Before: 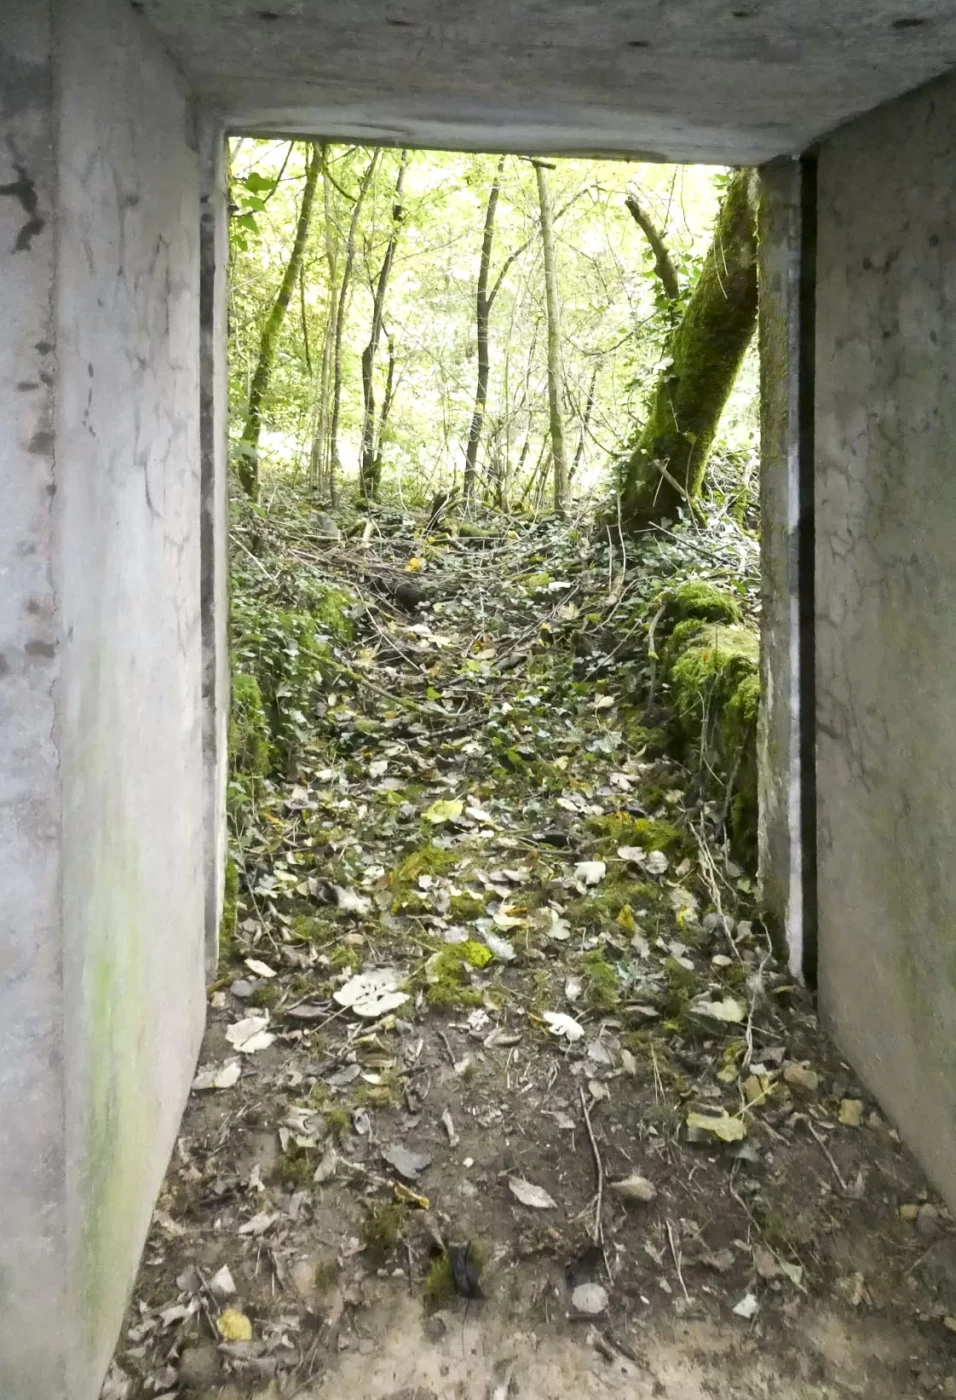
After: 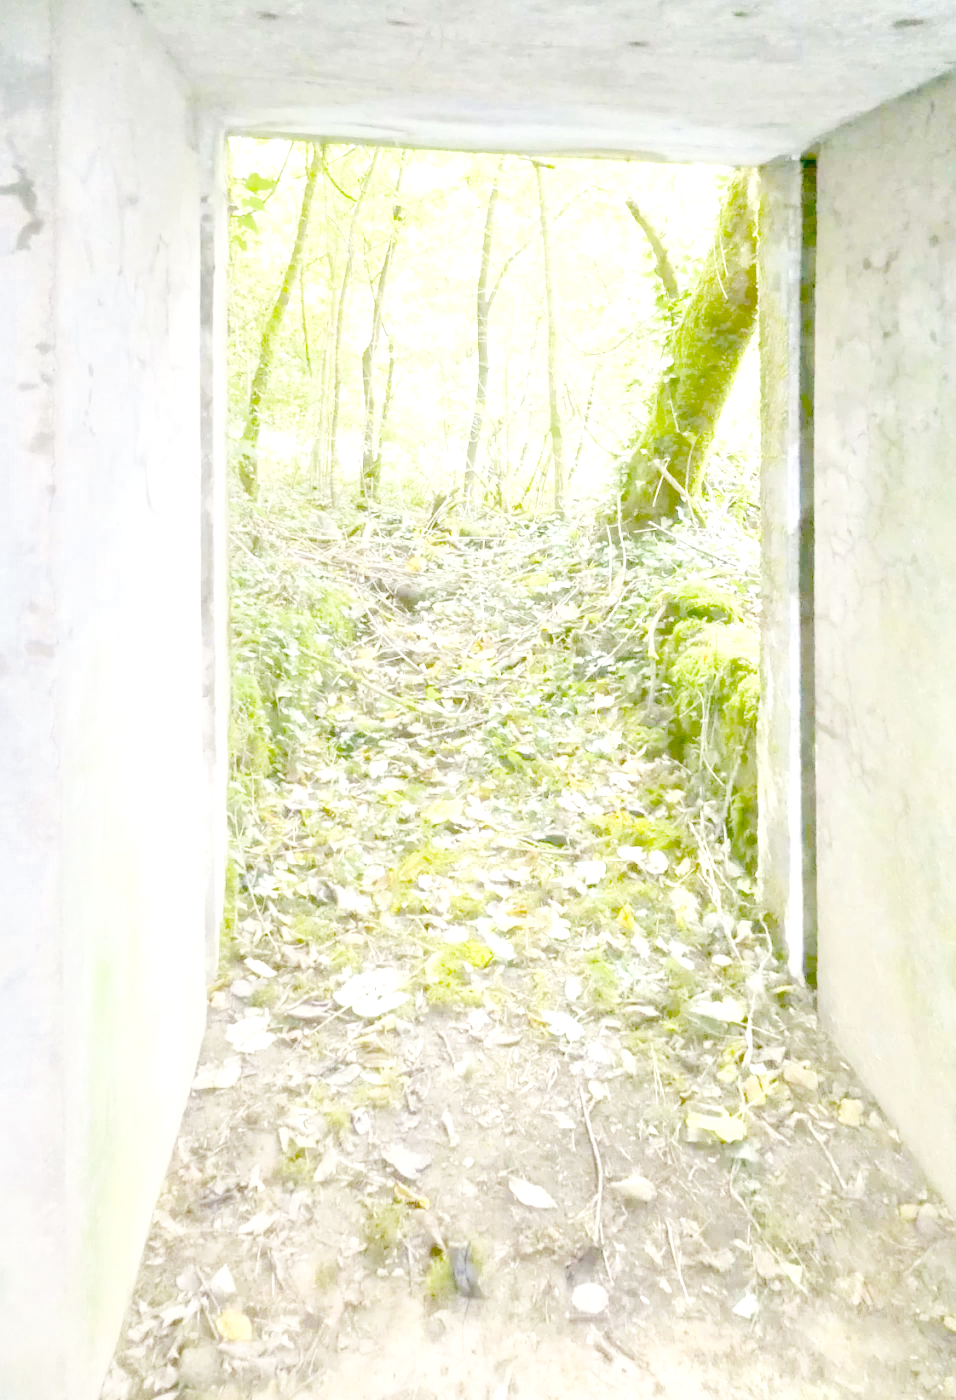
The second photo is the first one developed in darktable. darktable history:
exposure: exposure 0.6 EV, compensate highlight preservation false
color balance: output saturation 120%
local contrast: highlights 20%, detail 197%
filmic rgb: middle gray luminance 3.44%, black relative exposure -5.92 EV, white relative exposure 6.33 EV, threshold 6 EV, dynamic range scaling 22.4%, target black luminance 0%, hardness 2.33, latitude 45.85%, contrast 0.78, highlights saturation mix 100%, shadows ↔ highlights balance 0.033%, add noise in highlights 0, preserve chrominance max RGB, color science v3 (2019), use custom middle-gray values true, iterations of high-quality reconstruction 0, contrast in highlights soft, enable highlight reconstruction true
